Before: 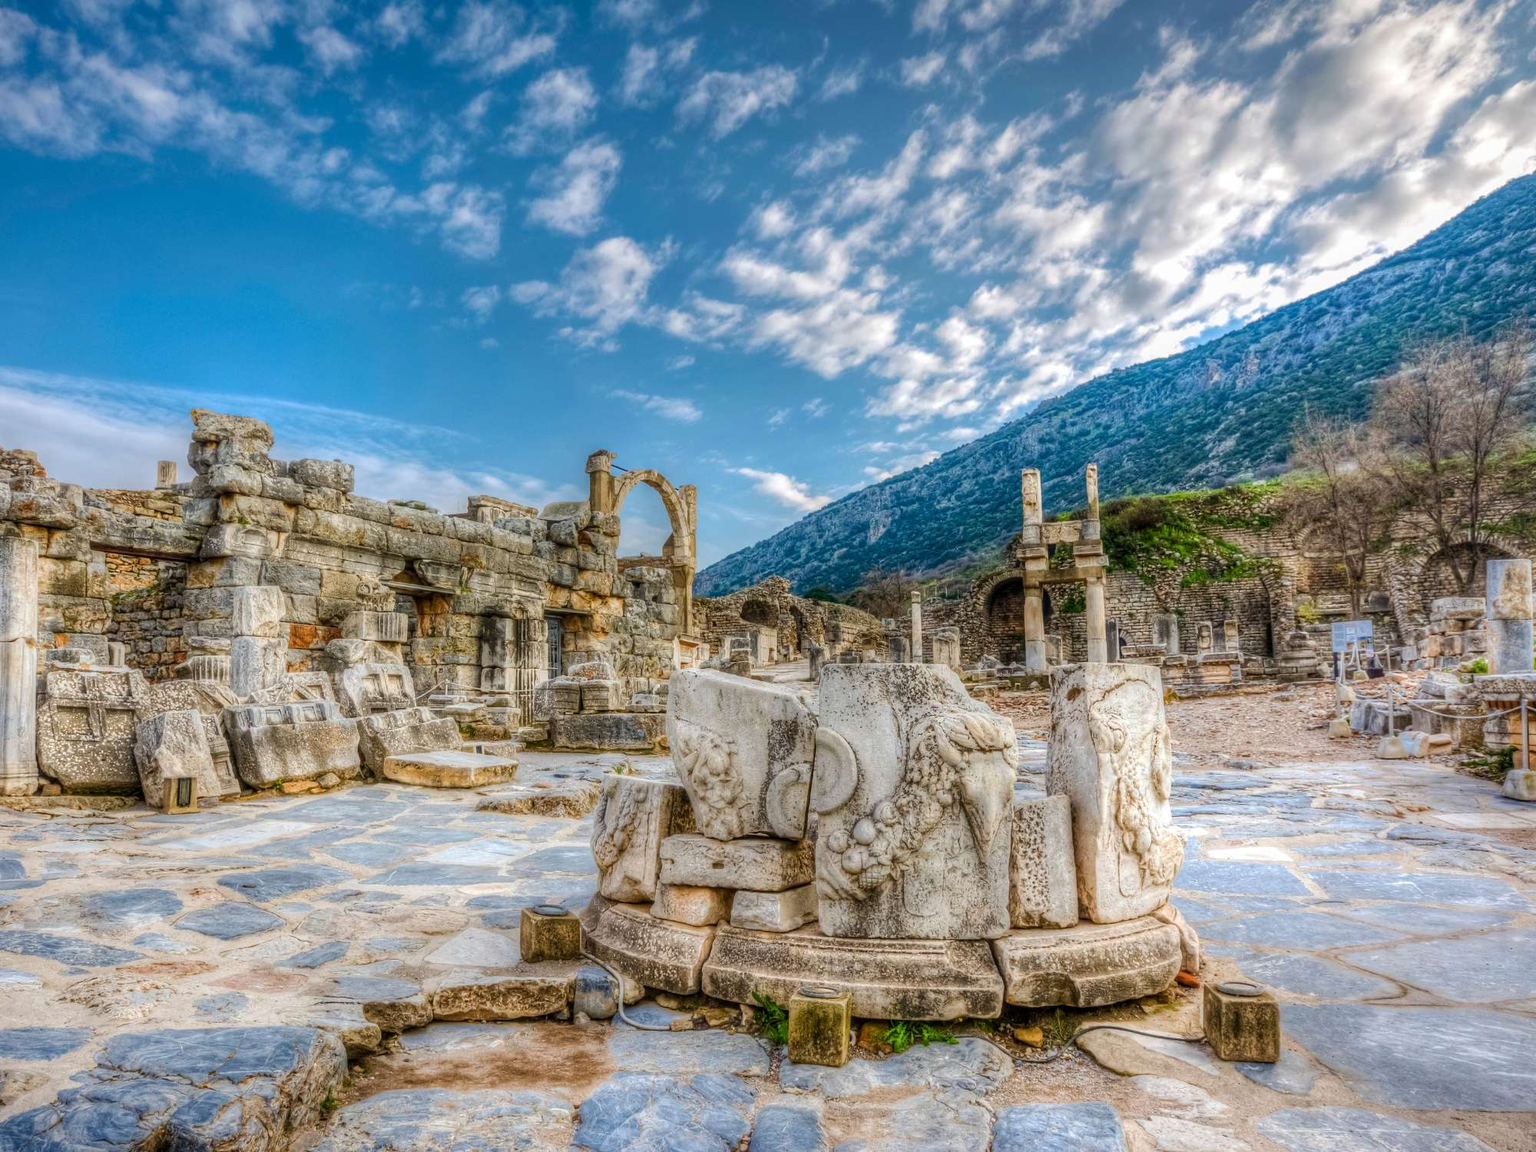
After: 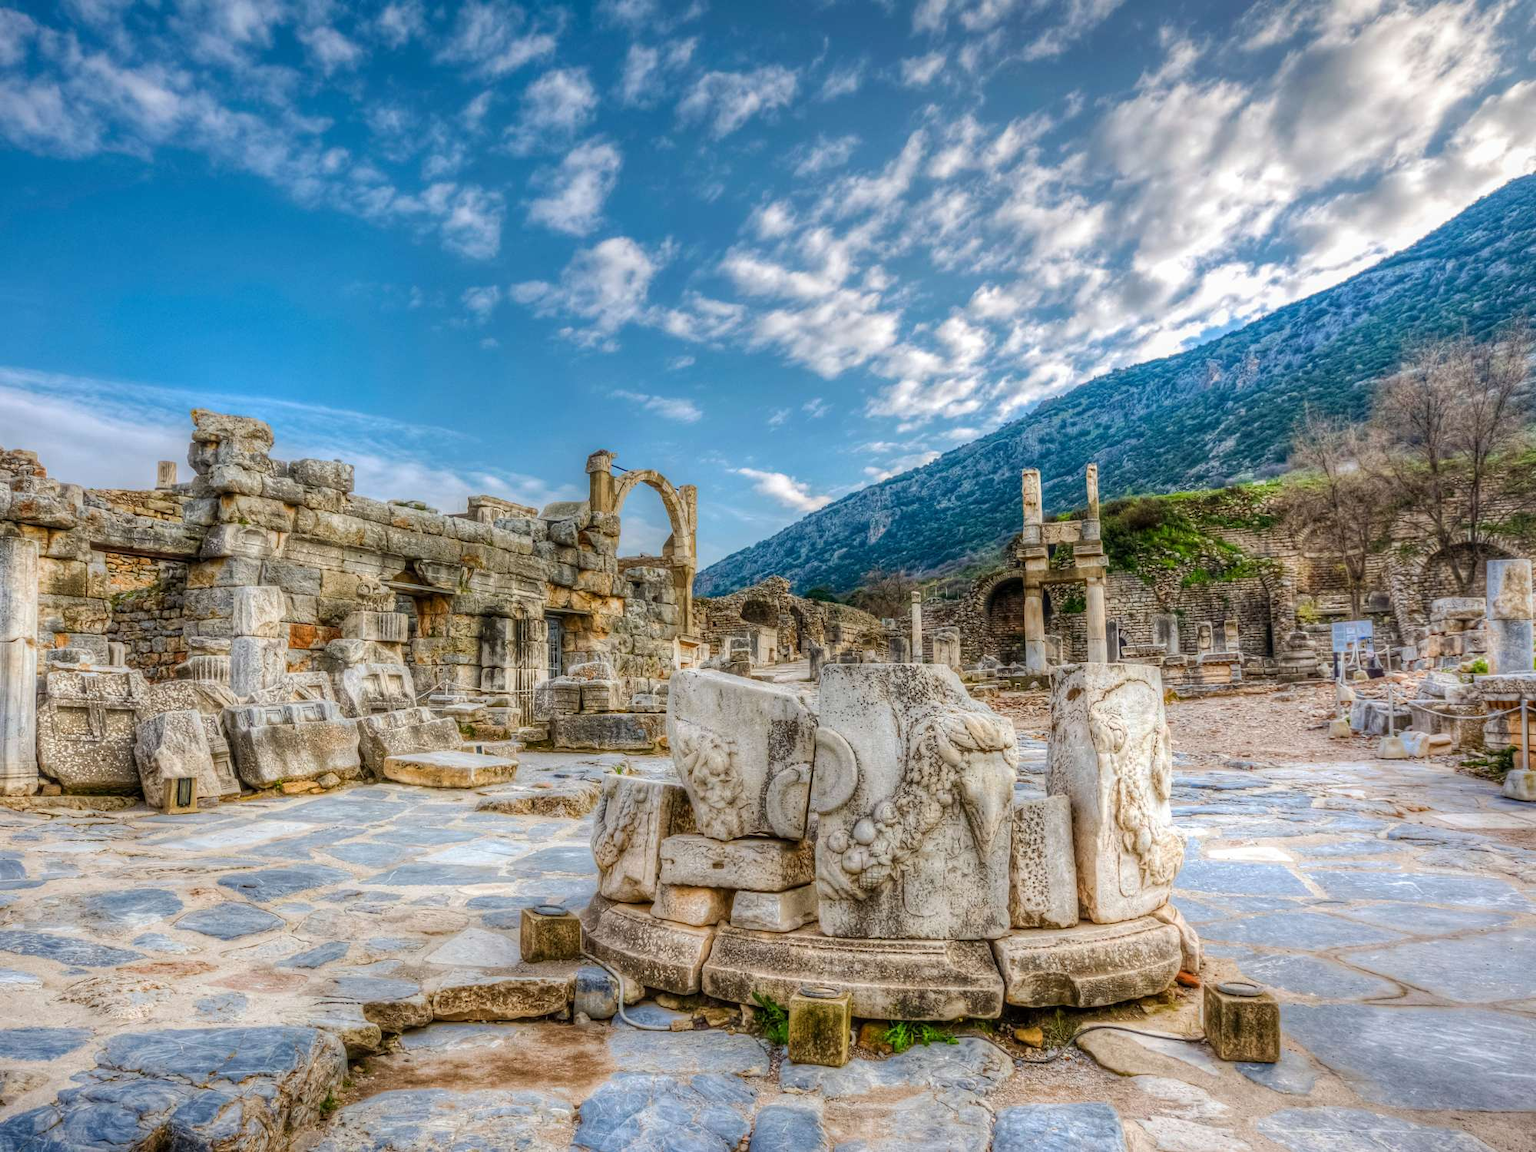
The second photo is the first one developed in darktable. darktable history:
exposure: black level correction 0, compensate exposure bias true, compensate highlight preservation false
